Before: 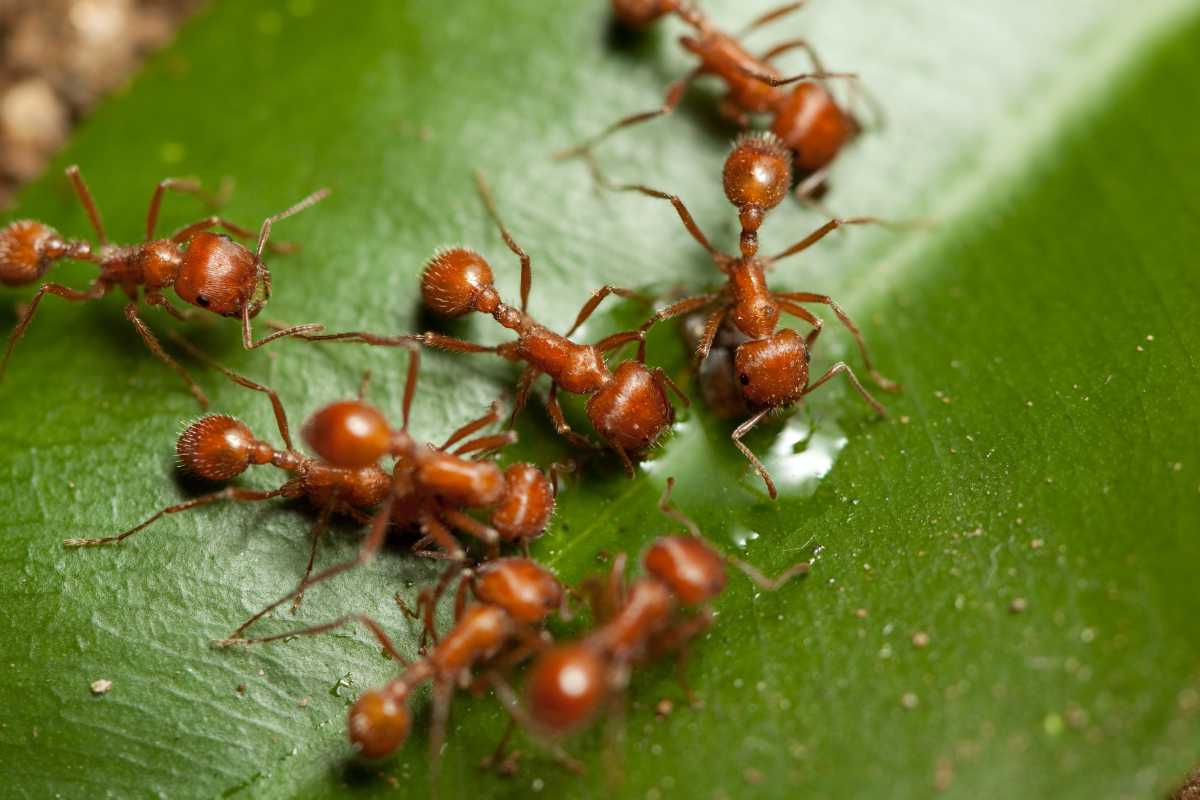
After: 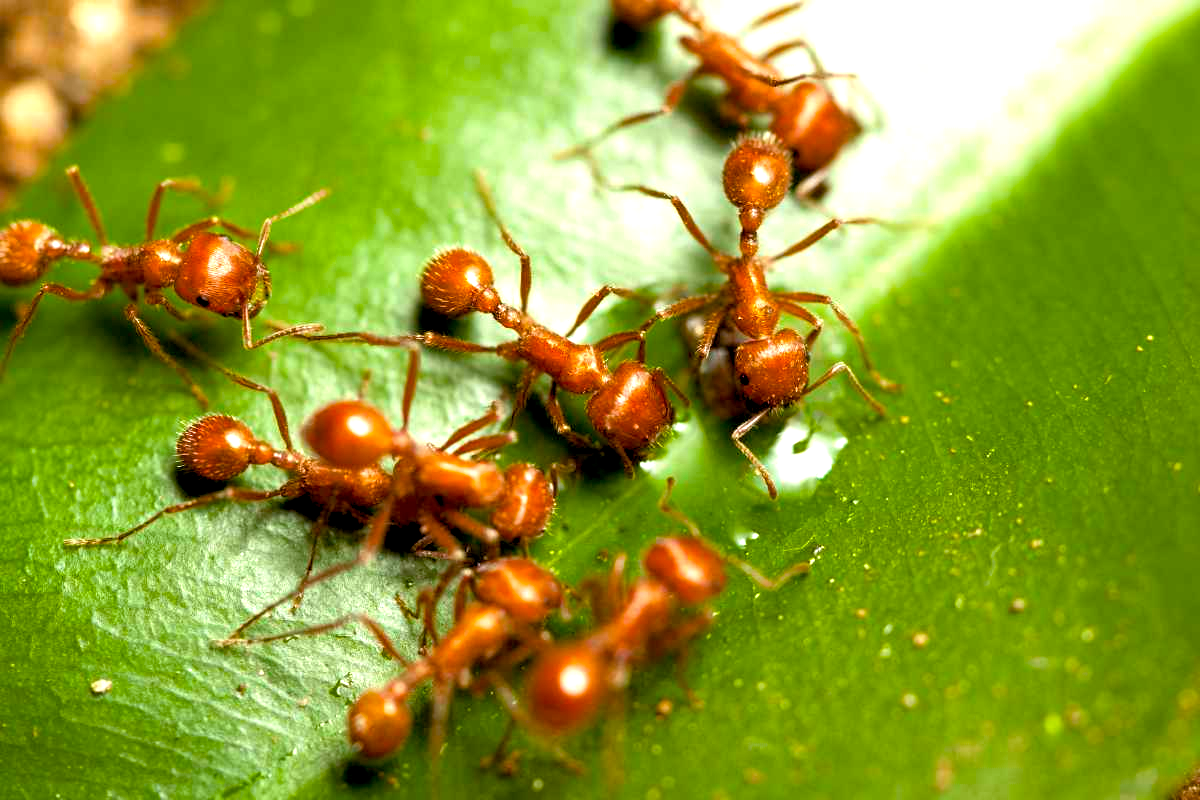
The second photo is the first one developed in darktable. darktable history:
exposure: exposure 0.374 EV, compensate exposure bias true, compensate highlight preservation false
color balance rgb: global offset › luminance -0.869%, perceptual saturation grading › global saturation 30.911%, perceptual brilliance grading › global brilliance 18.041%, global vibrance 9.943%
